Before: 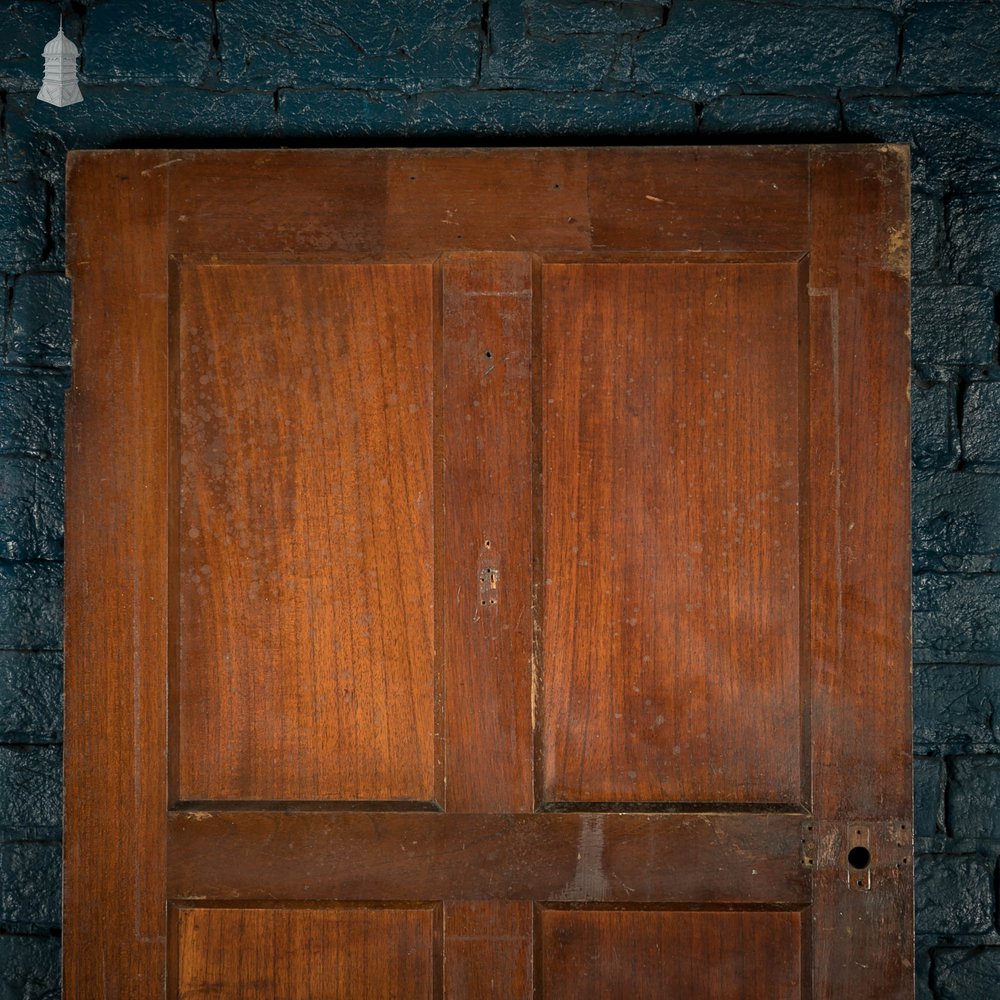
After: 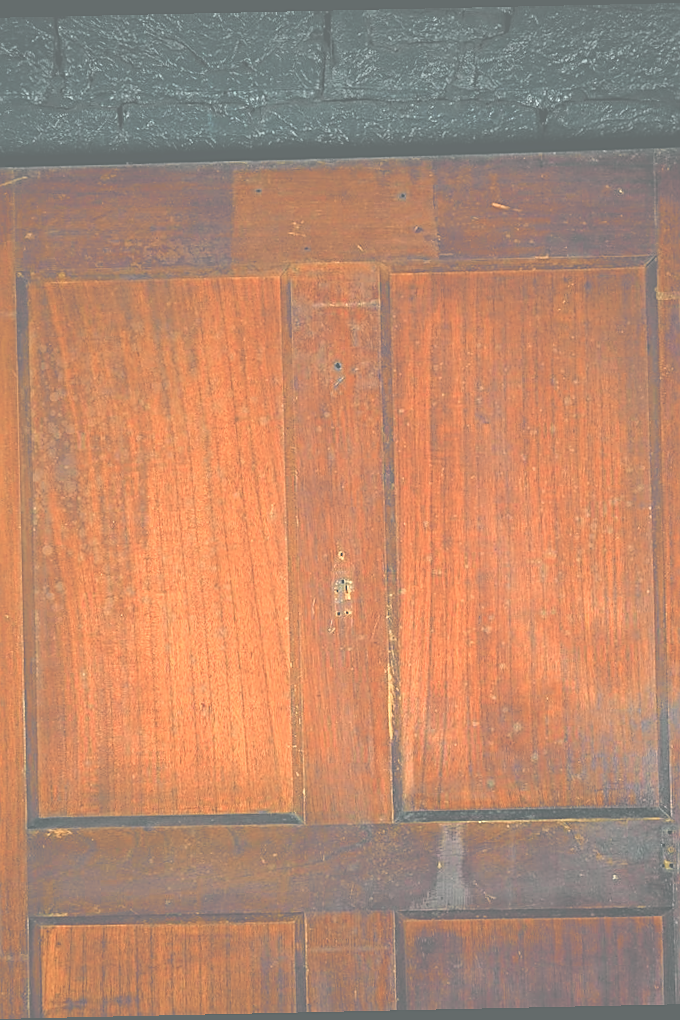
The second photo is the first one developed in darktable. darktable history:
crop and rotate: left 15.546%, right 17.787%
rotate and perspective: rotation -1.24°, automatic cropping off
sharpen: on, module defaults
shadows and highlights: shadows -70, highlights 35, soften with gaussian
exposure: black level correction -0.071, exposure 0.5 EV, compensate highlight preservation false
local contrast: highlights 100%, shadows 100%, detail 120%, midtone range 0.2
haze removal: compatibility mode true, adaptive false
tone curve: curves: ch0 [(0, 0.015) (0.084, 0.074) (0.162, 0.165) (0.304, 0.382) (0.466, 0.576) (0.654, 0.741) (0.848, 0.906) (0.984, 0.963)]; ch1 [(0, 0) (0.34, 0.235) (0.46, 0.46) (0.515, 0.502) (0.553, 0.567) (0.764, 0.815) (1, 1)]; ch2 [(0, 0) (0.44, 0.458) (0.479, 0.492) (0.524, 0.507) (0.547, 0.579) (0.673, 0.712) (1, 1)], color space Lab, independent channels, preserve colors none
